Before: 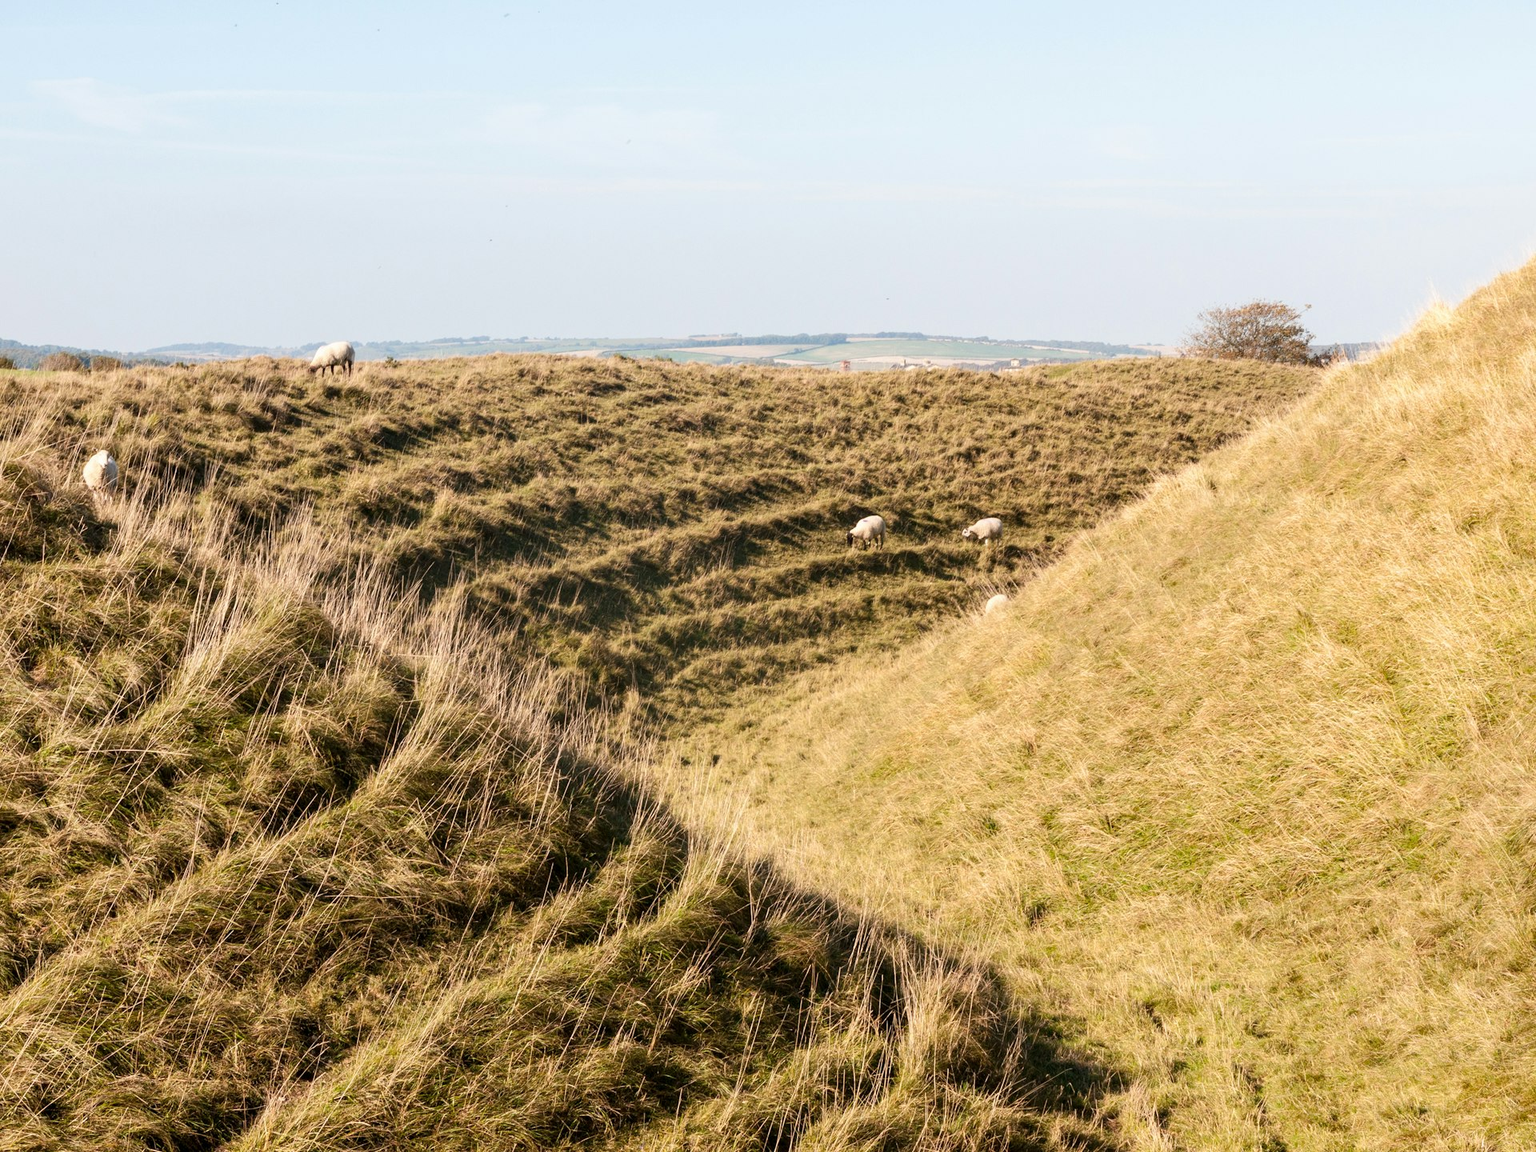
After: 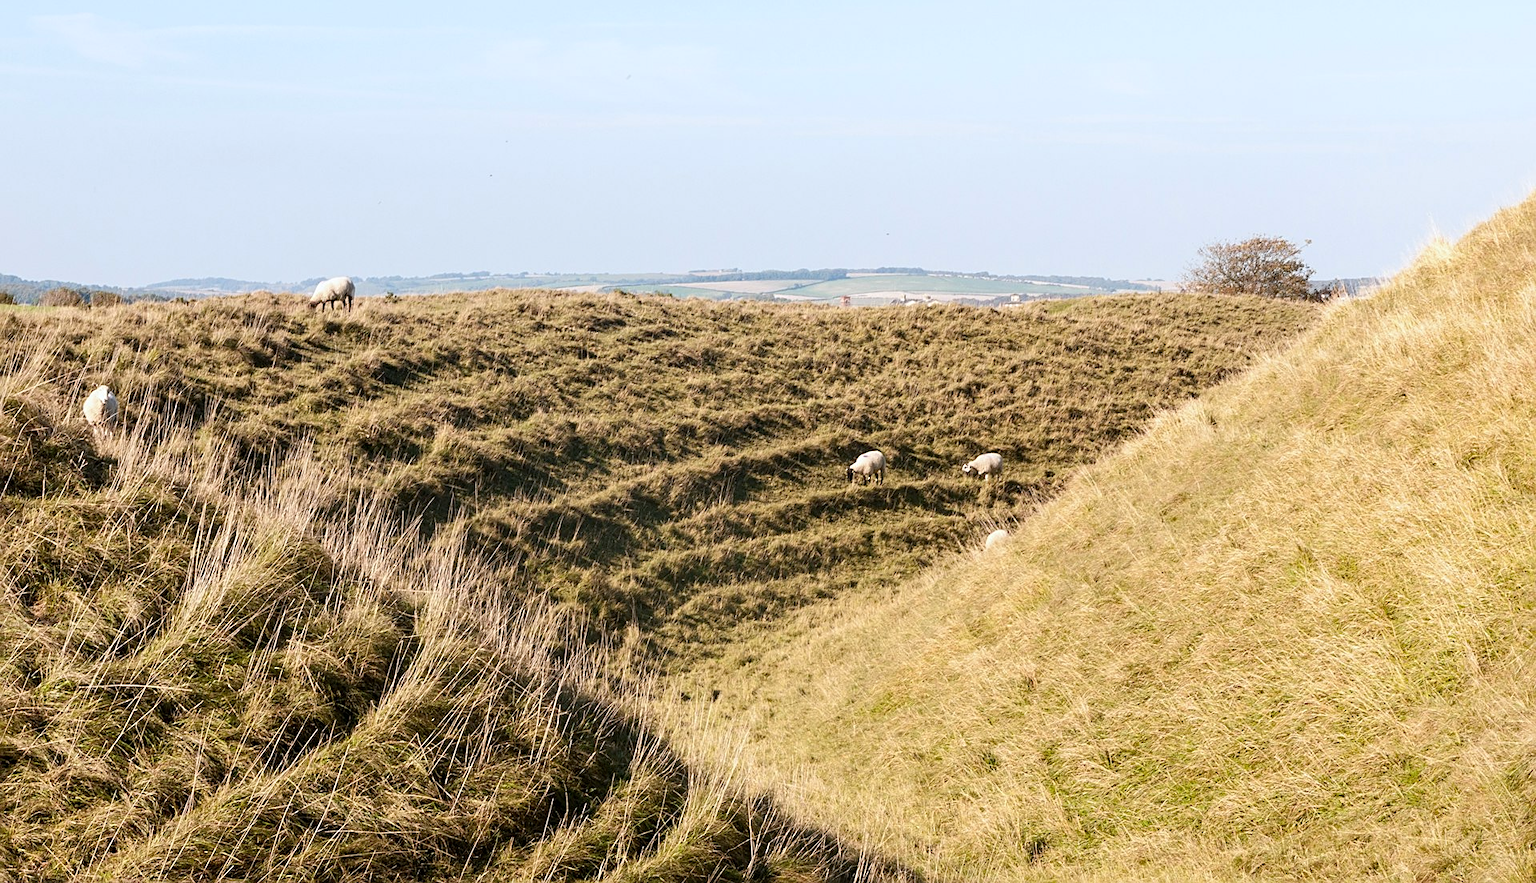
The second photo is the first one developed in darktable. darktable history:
white balance: red 0.976, blue 1.04
crop: top 5.667%, bottom 17.637%
sharpen: on, module defaults
